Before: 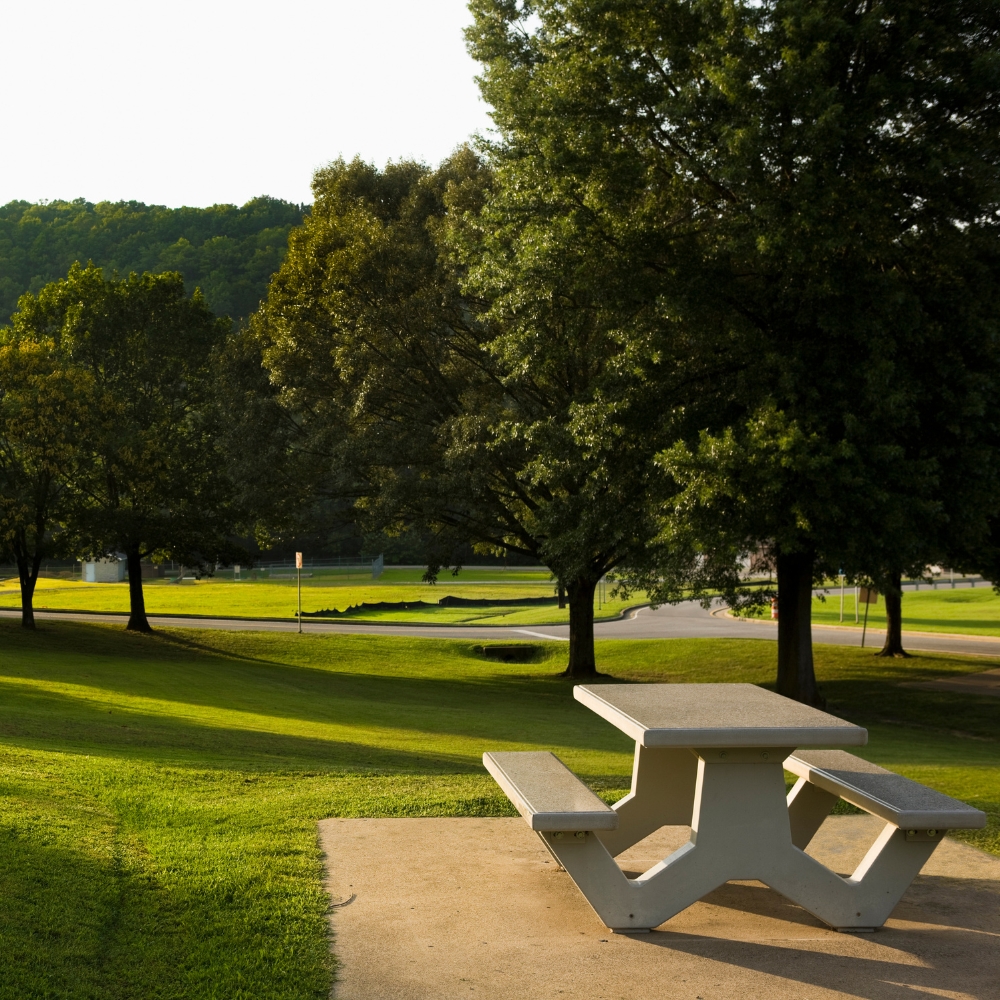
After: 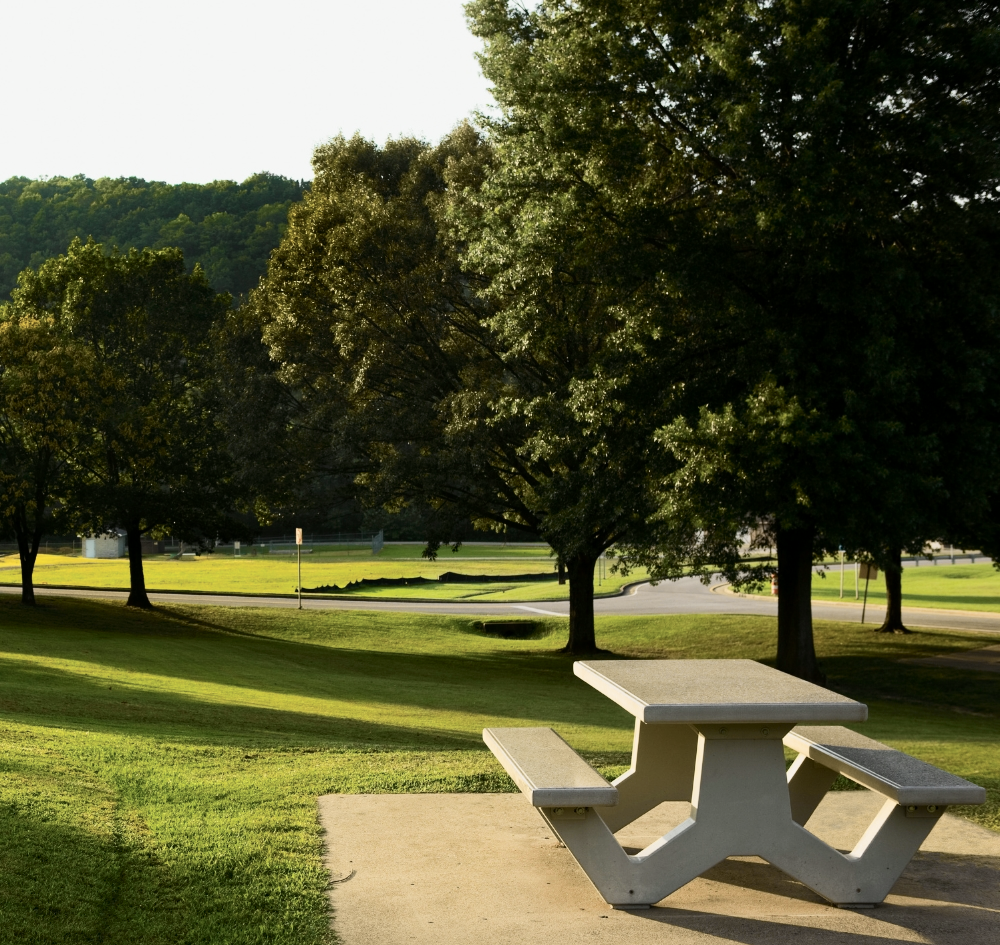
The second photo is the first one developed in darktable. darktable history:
tone curve: curves: ch0 [(0, 0) (0.078, 0.052) (0.236, 0.22) (0.427, 0.472) (0.508, 0.586) (0.654, 0.742) (0.793, 0.851) (0.994, 0.974)]; ch1 [(0, 0) (0.161, 0.092) (0.35, 0.33) (0.392, 0.392) (0.456, 0.456) (0.505, 0.502) (0.537, 0.518) (0.553, 0.534) (0.602, 0.579) (0.718, 0.718) (1, 1)]; ch2 [(0, 0) (0.346, 0.362) (0.411, 0.412) (0.502, 0.502) (0.531, 0.521) (0.586, 0.59) (0.621, 0.604) (1, 1)], color space Lab, independent channels, preserve colors none
crop and rotate: top 2.479%, bottom 3.018%
